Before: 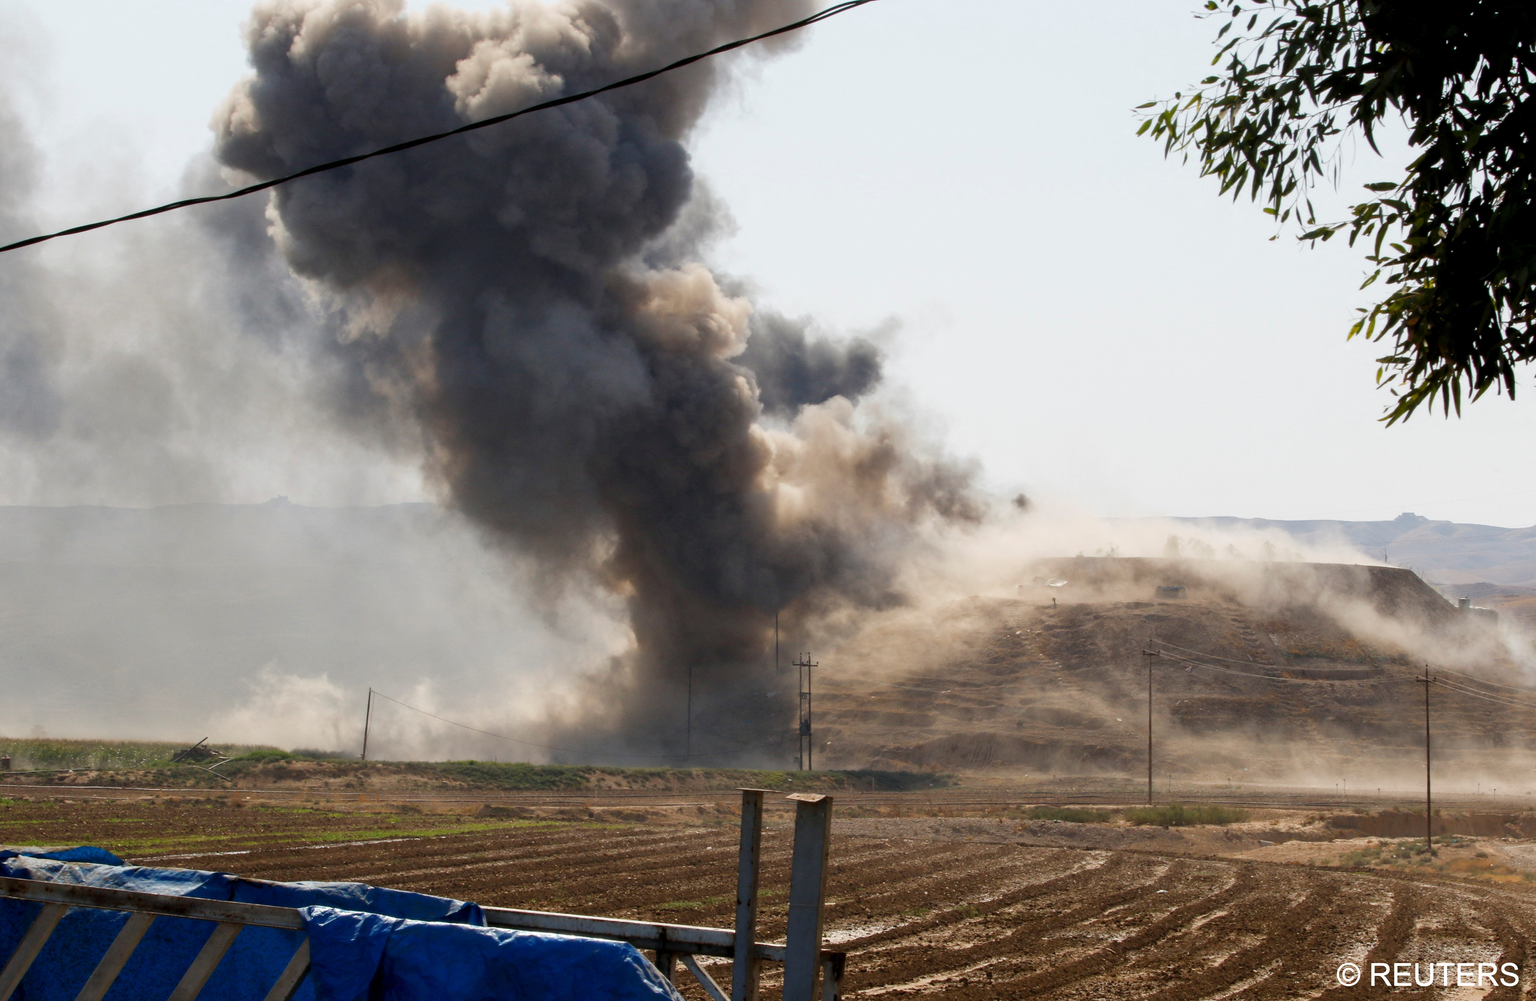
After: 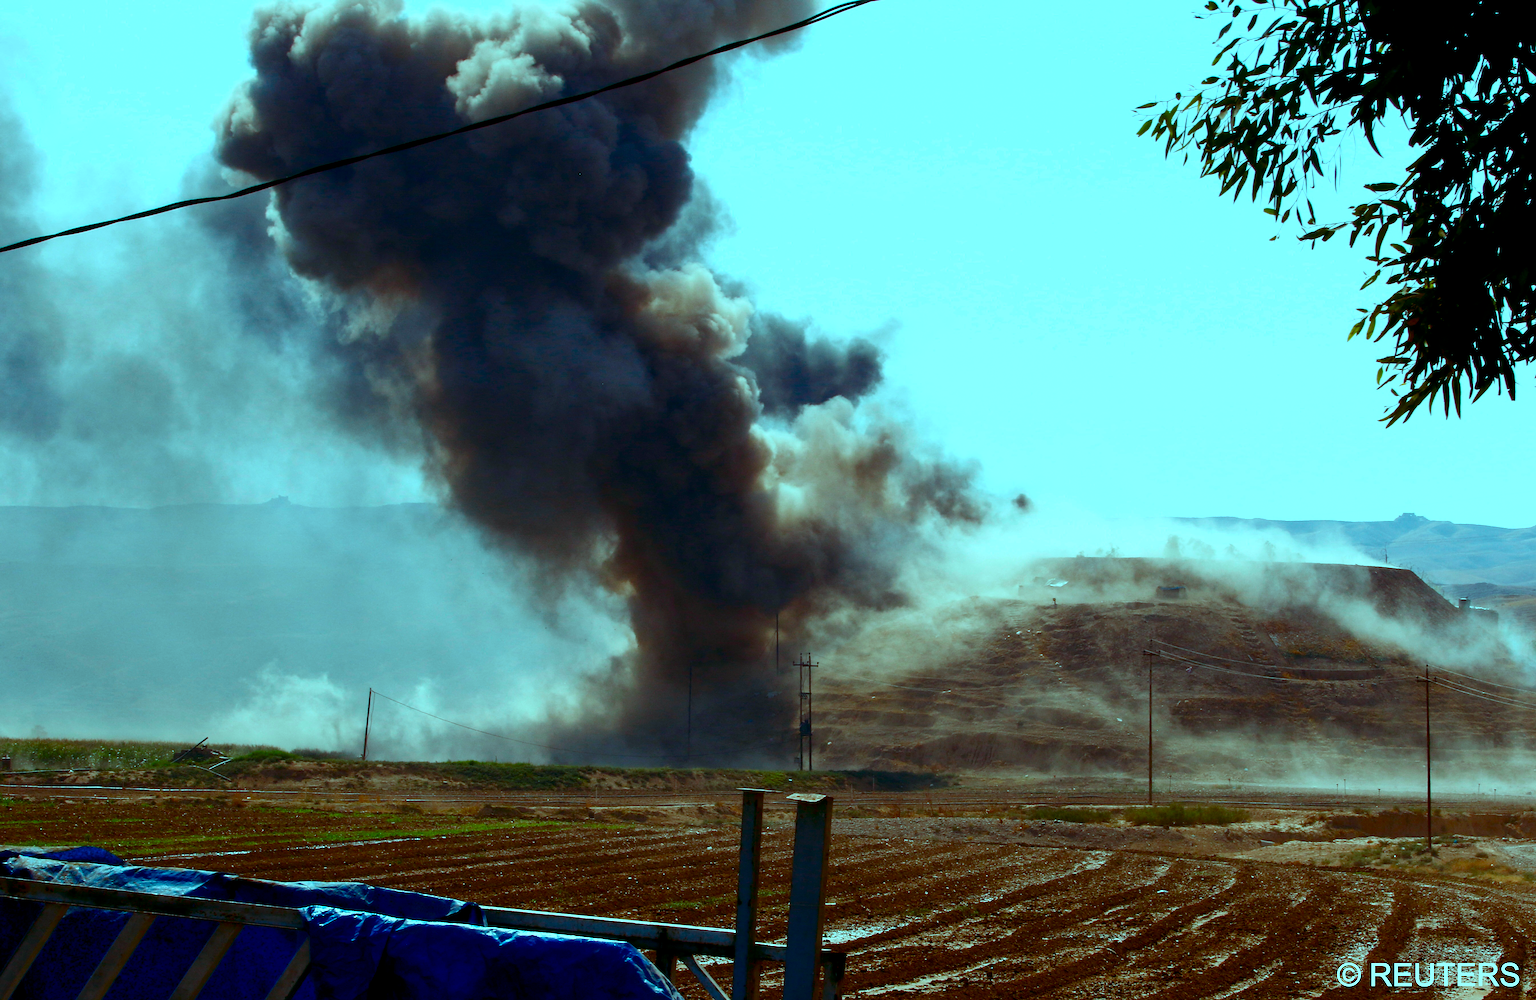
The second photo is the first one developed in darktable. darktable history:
sharpen: on, module defaults
exposure: black level correction 0, exposure 0.7 EV, compensate exposure bias true, compensate highlight preservation false
color balance rgb: shadows lift › luminance -7.7%, shadows lift › chroma 2.13%, shadows lift › hue 165.27°, power › luminance -7.77%, power › chroma 1.34%, power › hue 330.55°, highlights gain › luminance -33.33%, highlights gain › chroma 5.68%, highlights gain › hue 217.2°, global offset › luminance -0.33%, global offset › chroma 0.11%, global offset › hue 165.27°, perceptual saturation grading › global saturation 27.72%, perceptual saturation grading › highlights -25%, perceptual saturation grading › mid-tones 25%, perceptual saturation grading › shadows 50%
contrast brightness saturation: contrast 0.13, brightness -0.24, saturation 0.14
